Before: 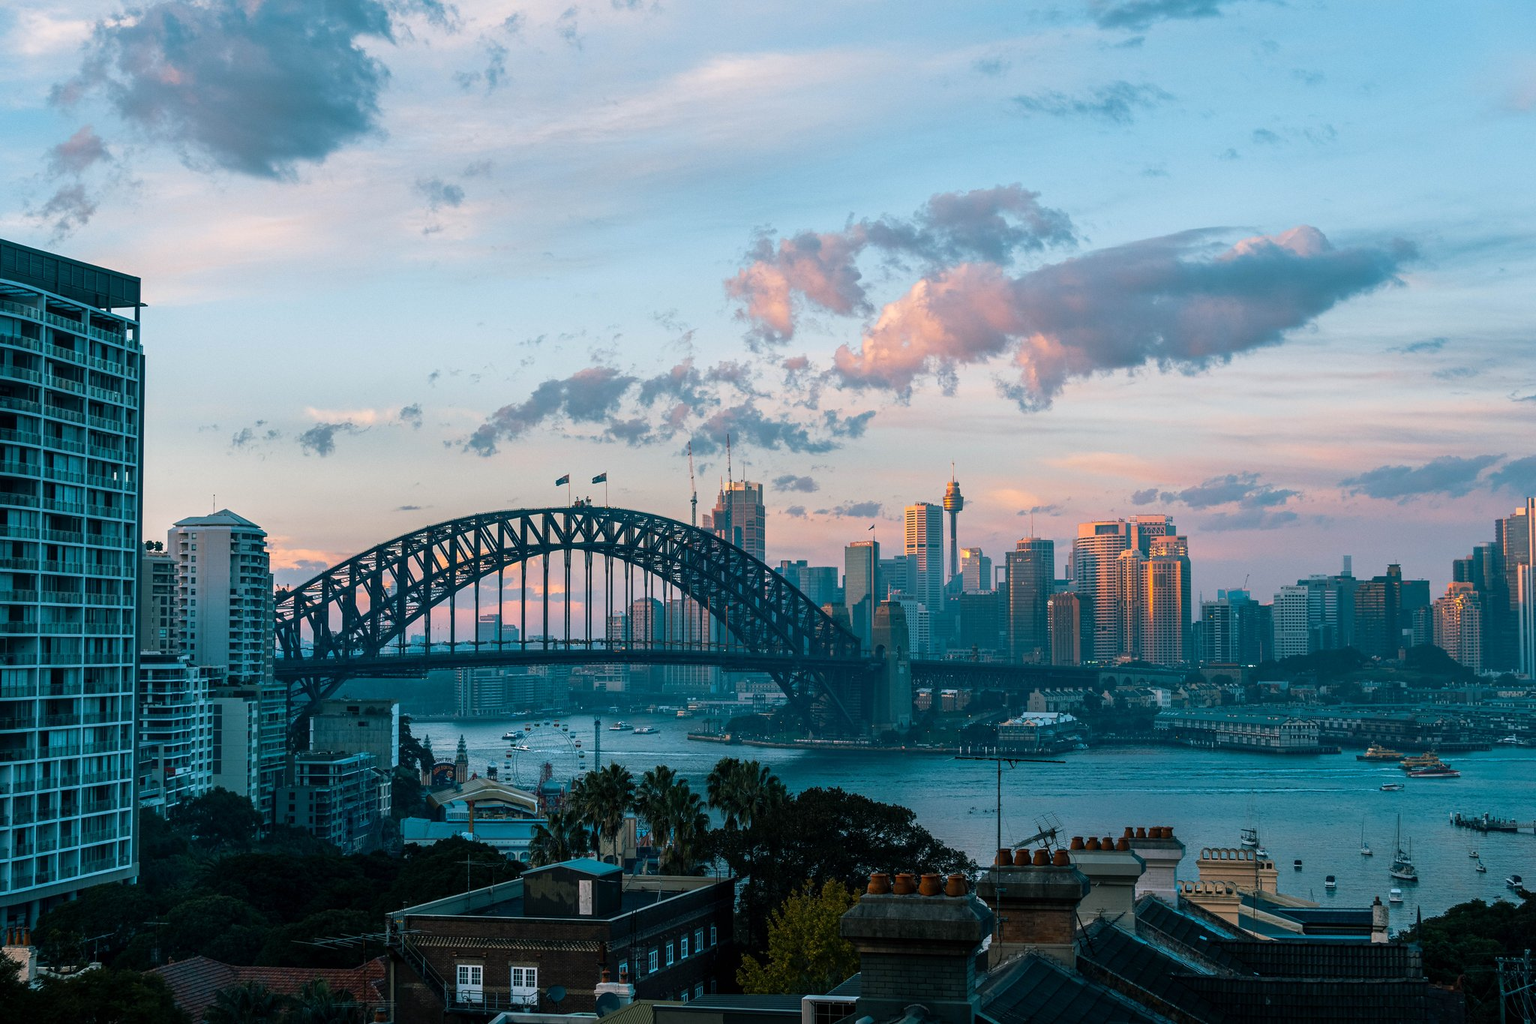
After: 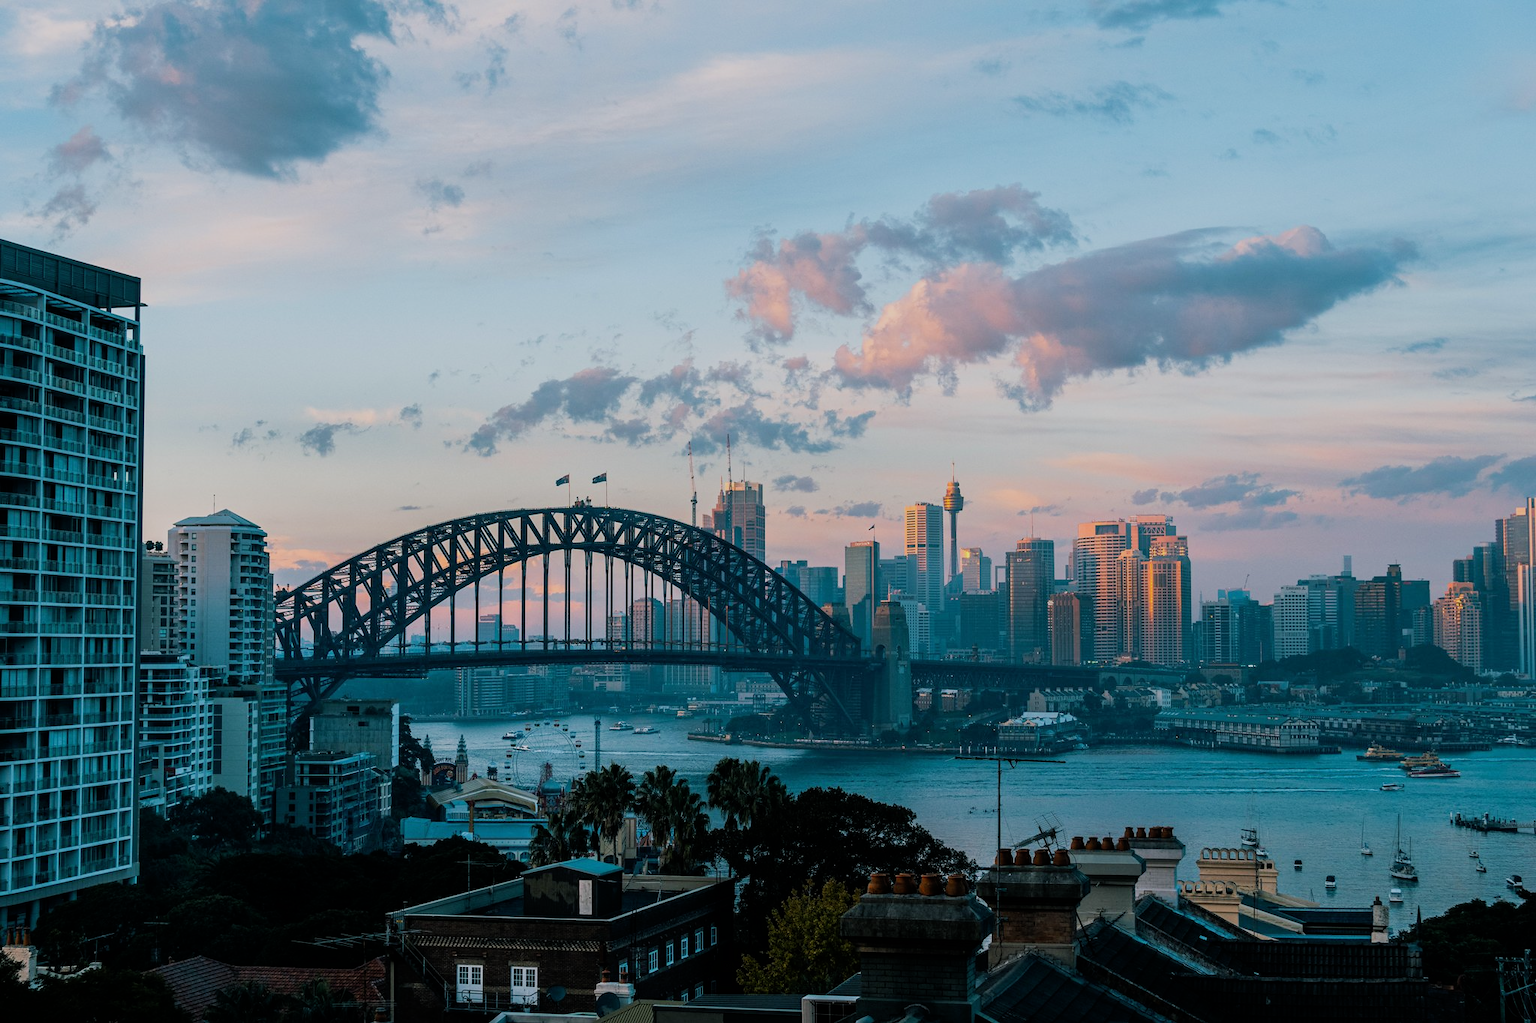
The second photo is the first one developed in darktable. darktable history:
filmic rgb: black relative exposure -7.97 EV, white relative exposure 4.03 EV, hardness 4.1
